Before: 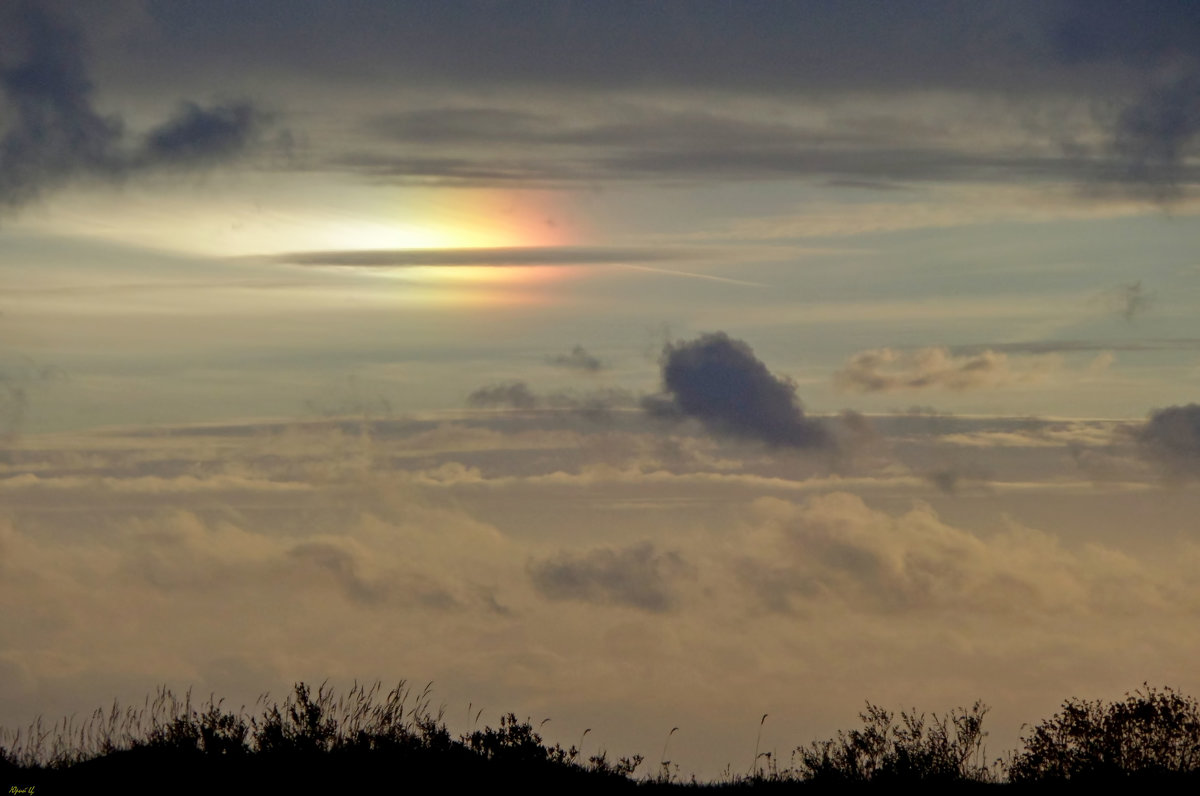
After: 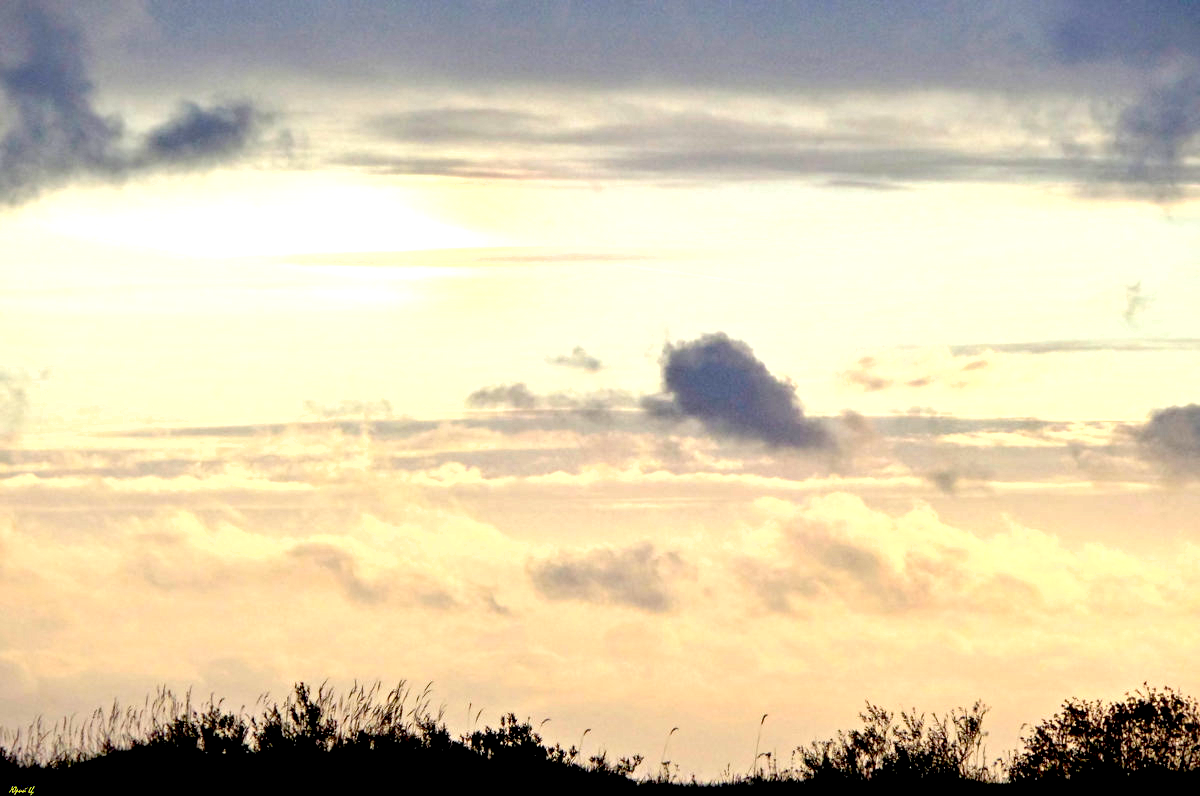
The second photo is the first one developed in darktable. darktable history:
exposure: black level correction 0.005, exposure 2.076 EV, compensate exposure bias true, compensate highlight preservation false
shadows and highlights: radius 126.42, shadows 30.3, highlights -30.79, low approximation 0.01, soften with gaussian
